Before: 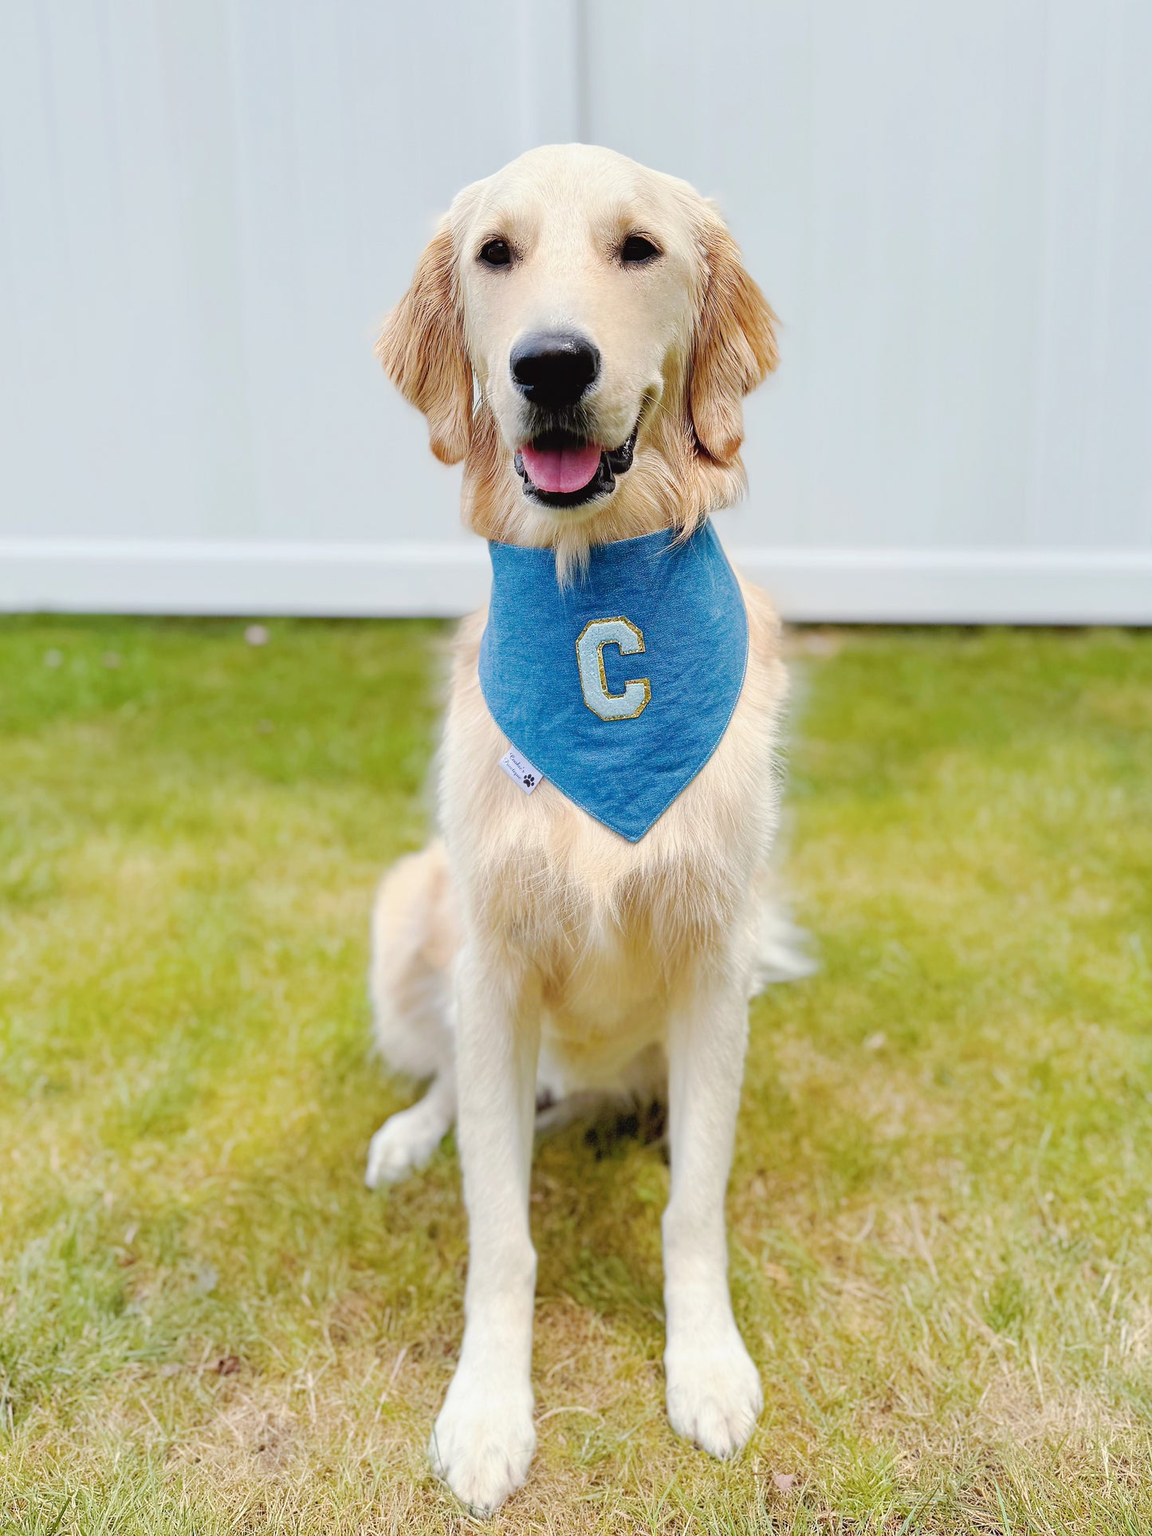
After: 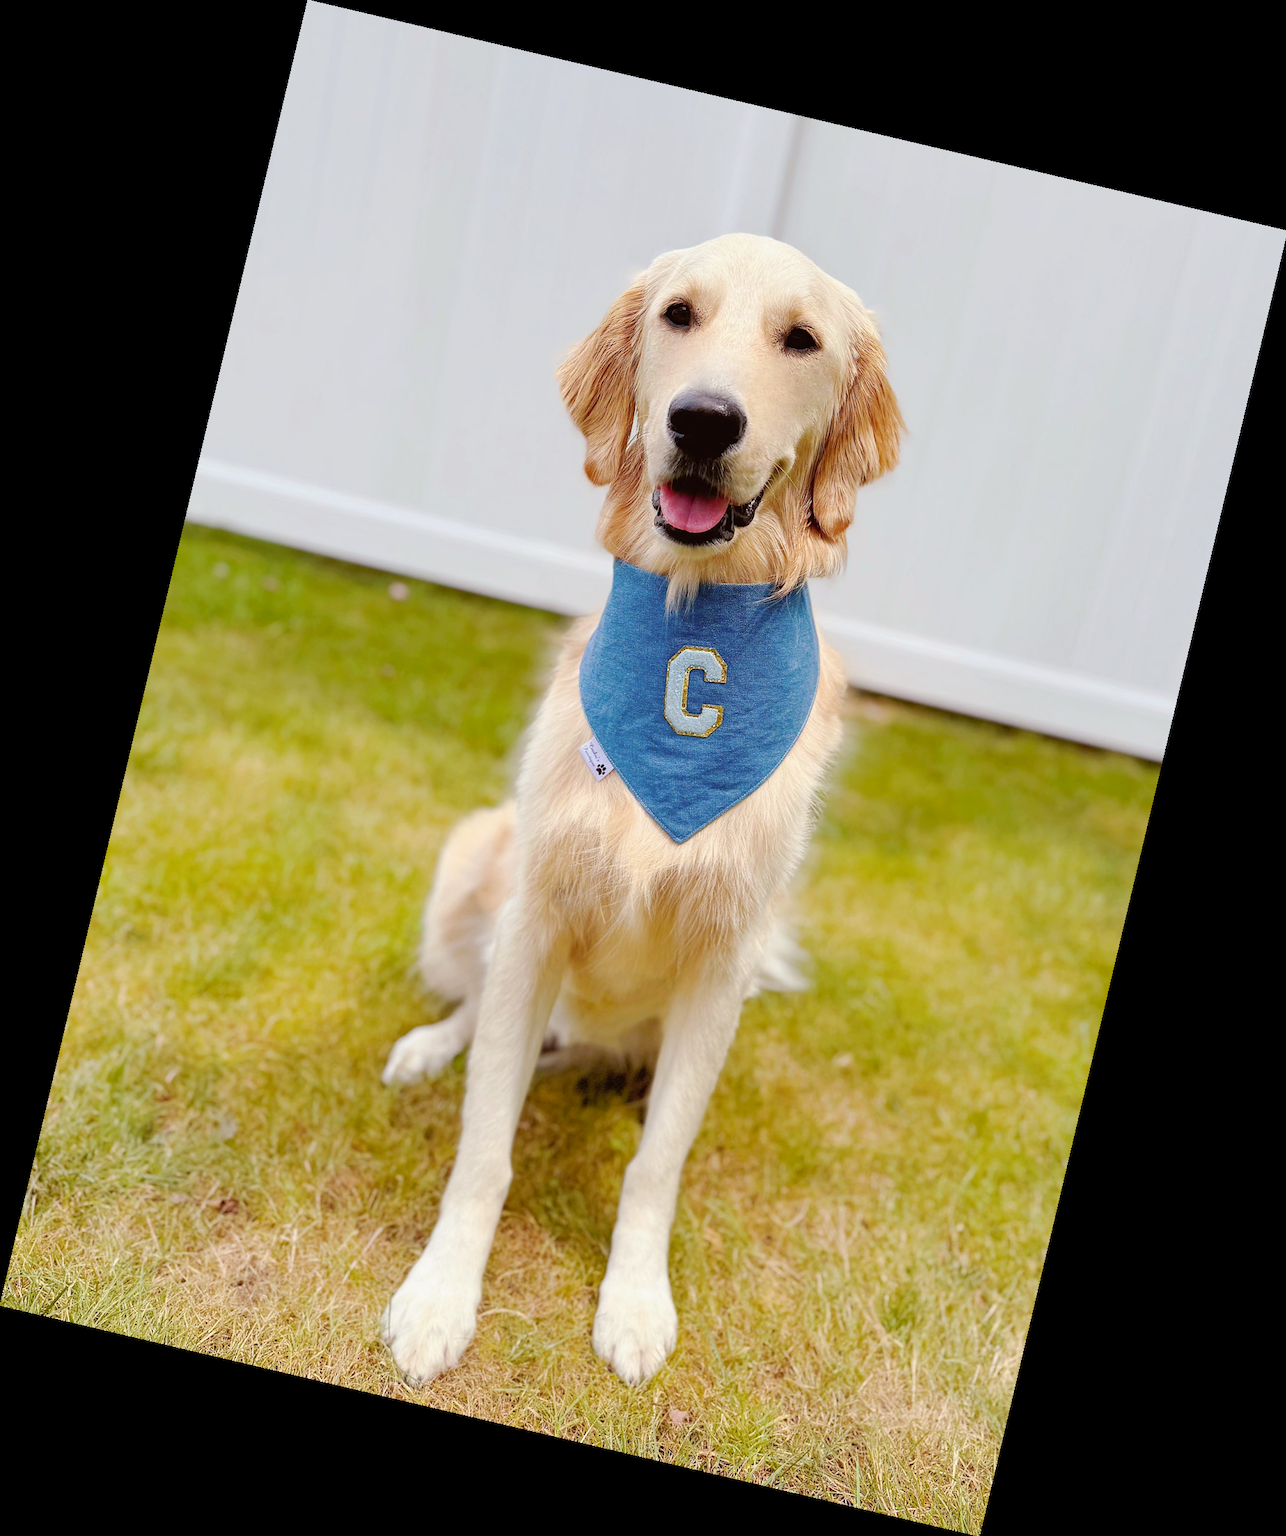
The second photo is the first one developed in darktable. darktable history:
rotate and perspective: rotation 13.27°, automatic cropping off
rgb levels: mode RGB, independent channels, levels [[0, 0.5, 1], [0, 0.521, 1], [0, 0.536, 1]]
